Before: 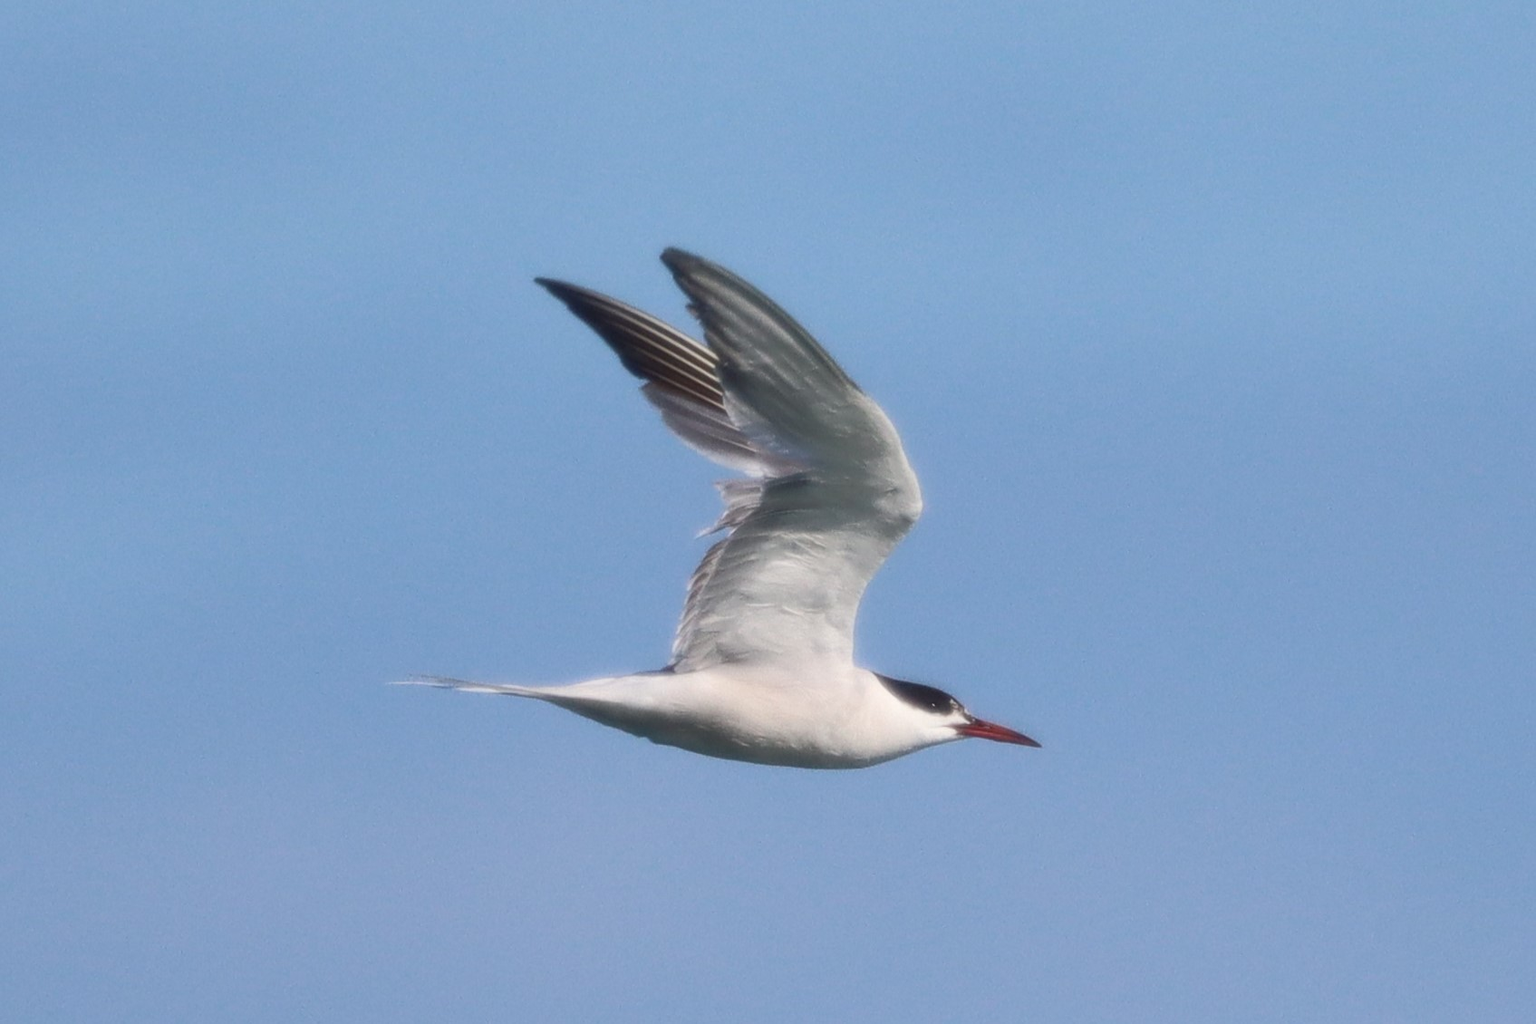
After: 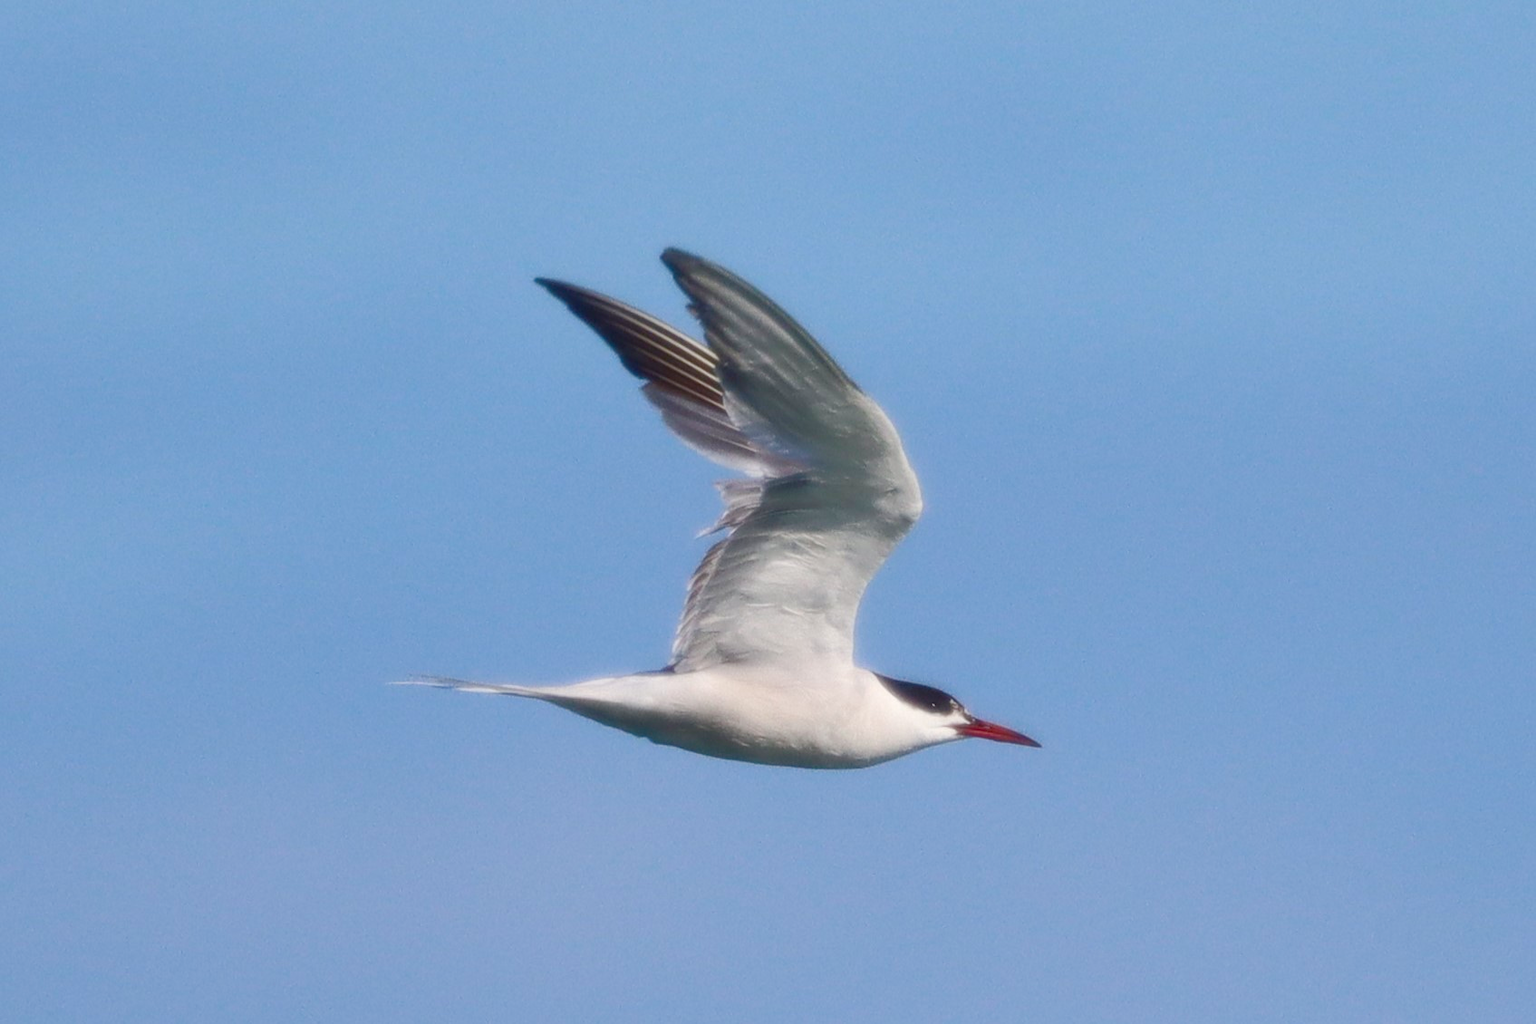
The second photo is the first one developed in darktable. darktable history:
tone equalizer: edges refinement/feathering 500, mask exposure compensation -1.57 EV, preserve details no
color balance rgb: power › hue 328.88°, linear chroma grading › global chroma 8.232%, perceptual saturation grading › global saturation 20%, perceptual saturation grading › highlights -49.395%, perceptual saturation grading › shadows 24.725%, global vibrance 29.692%
